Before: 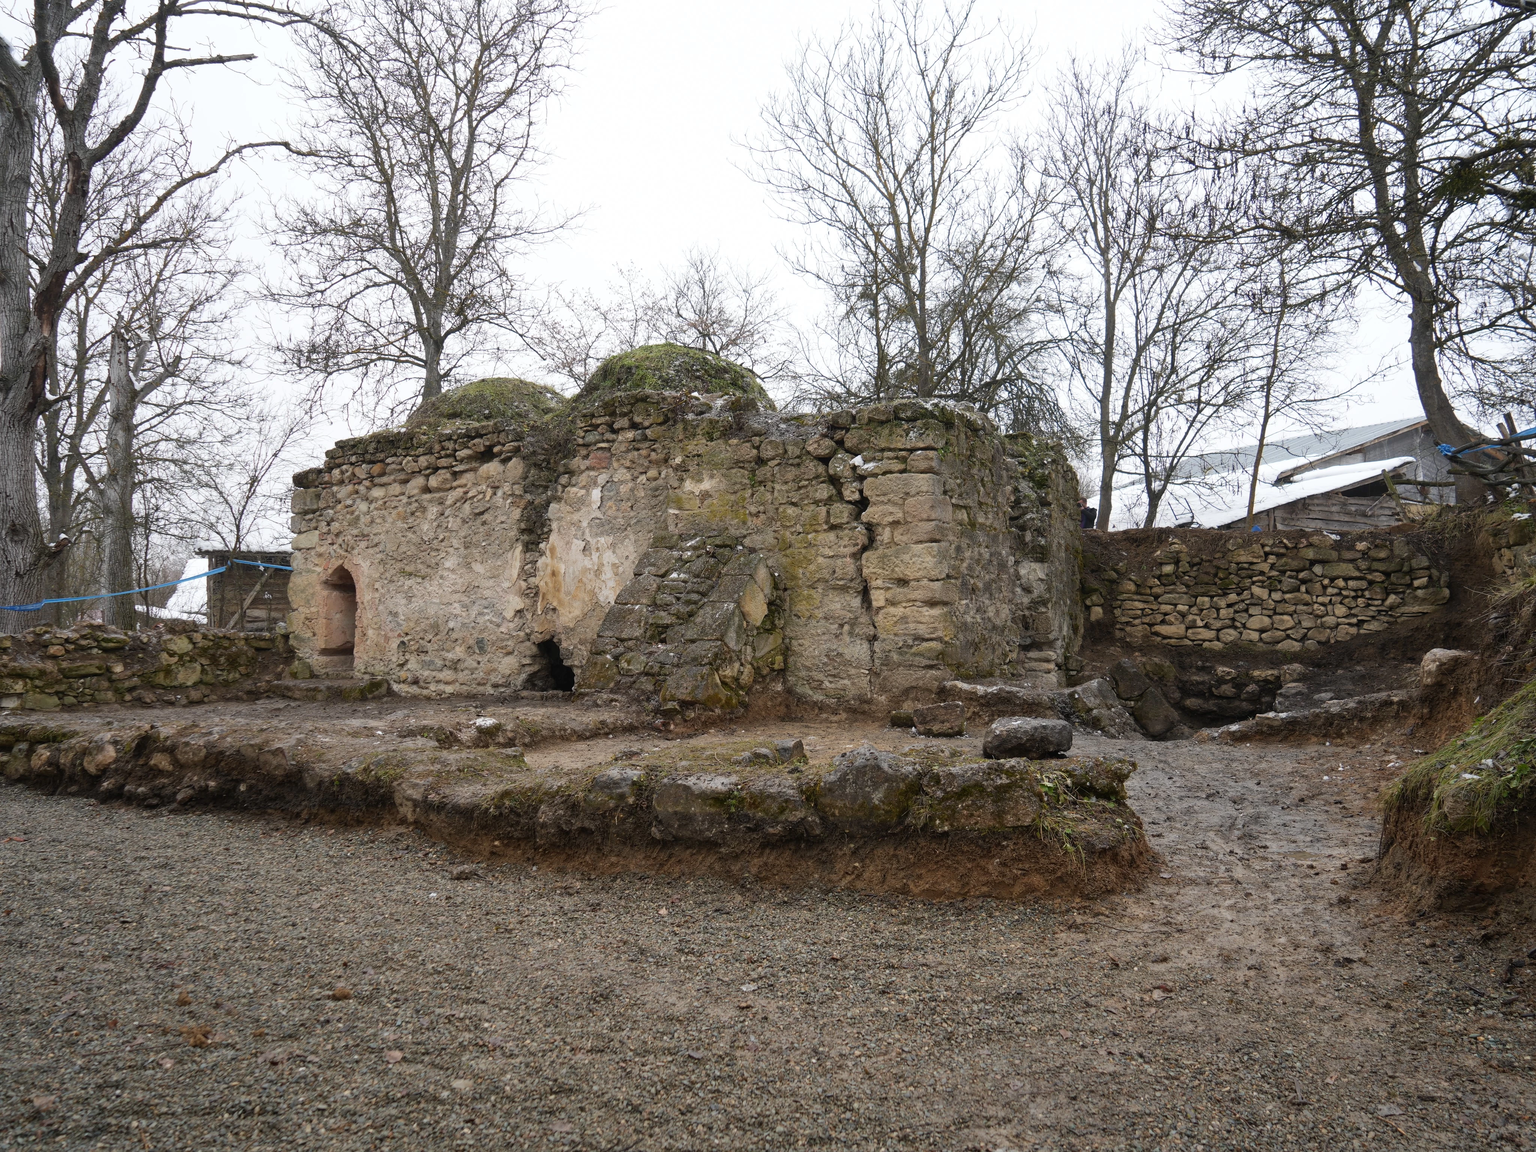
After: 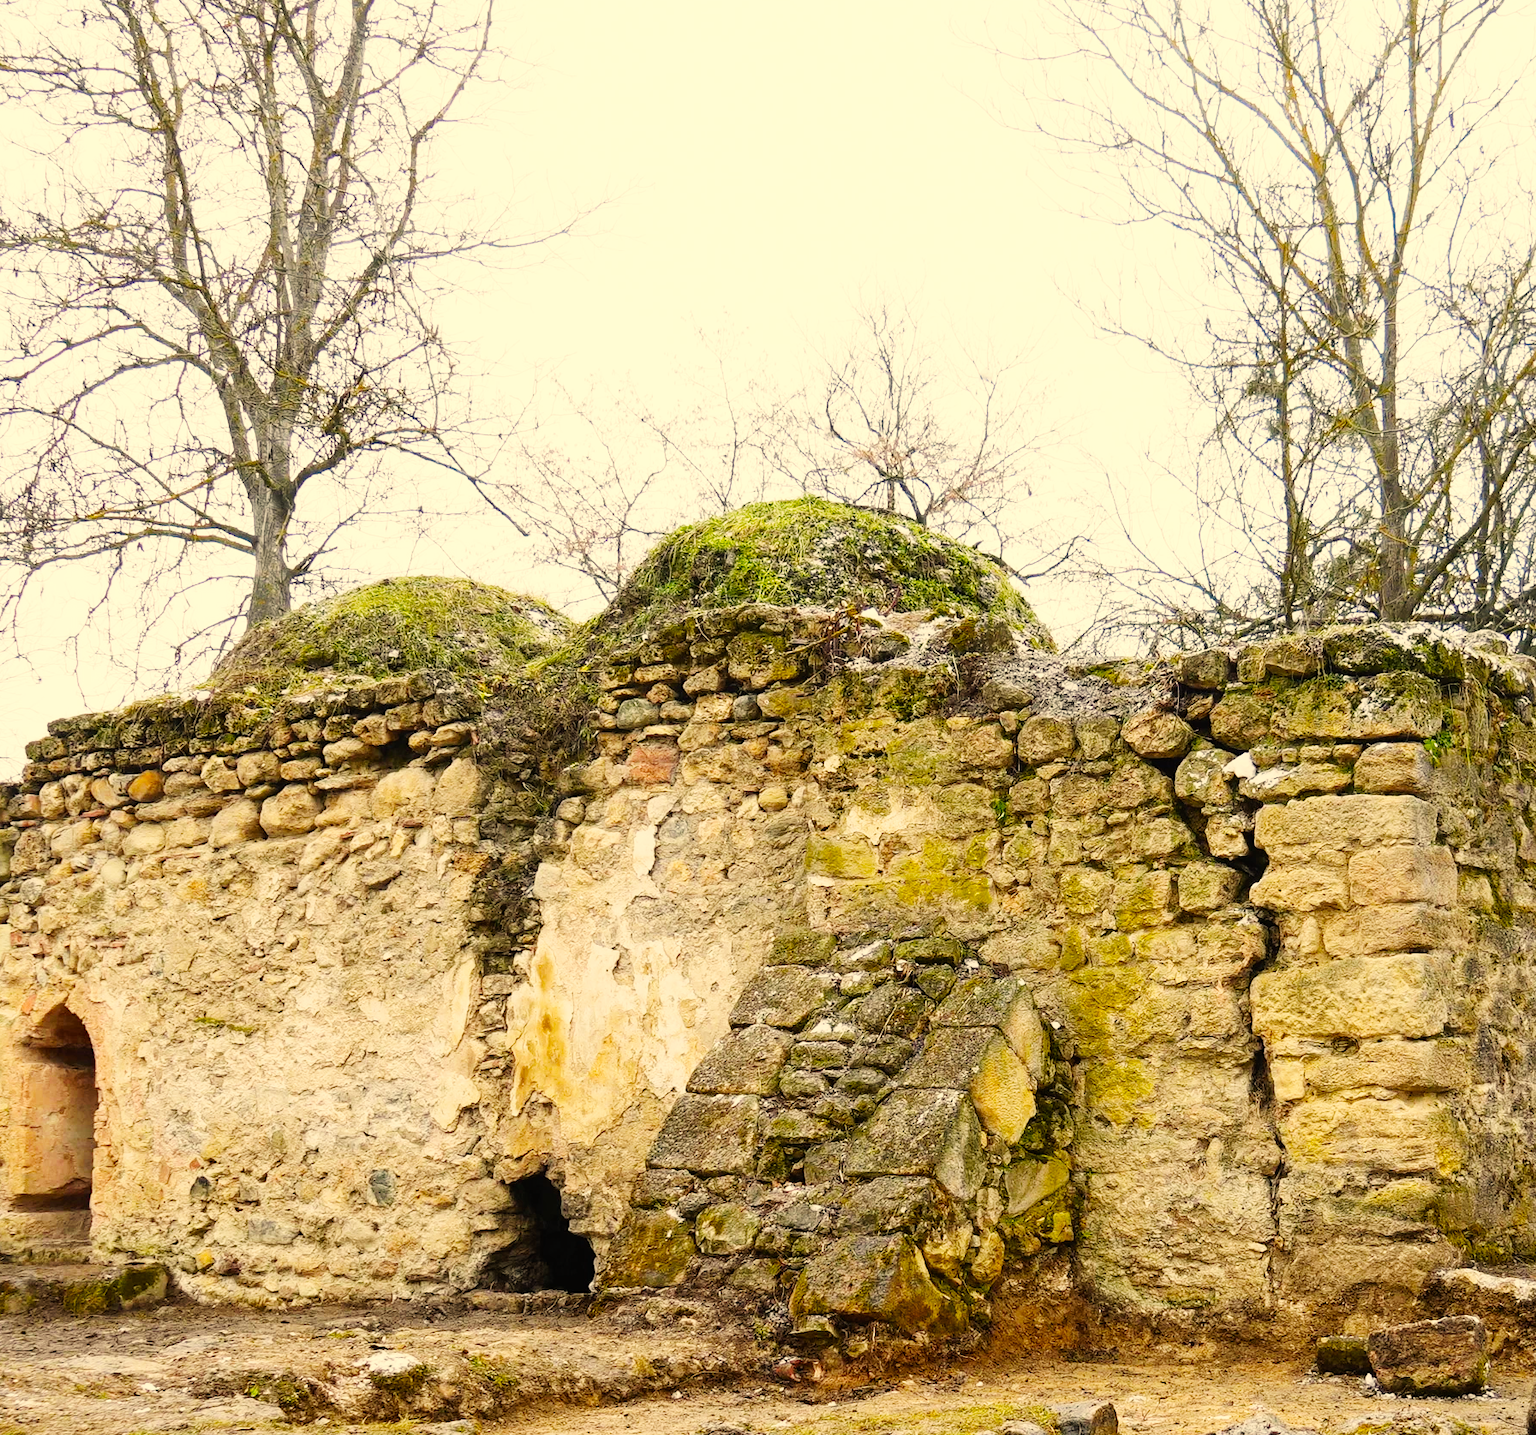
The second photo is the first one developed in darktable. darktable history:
color correction: highlights a* 2.71, highlights b* 22.79
base curve: curves: ch0 [(0, 0) (0, 0.001) (0.001, 0.001) (0.004, 0.002) (0.007, 0.004) (0.015, 0.013) (0.033, 0.045) (0.052, 0.096) (0.075, 0.17) (0.099, 0.241) (0.163, 0.42) (0.219, 0.55) (0.259, 0.616) (0.327, 0.722) (0.365, 0.765) (0.522, 0.873) (0.547, 0.881) (0.689, 0.919) (0.826, 0.952) (1, 1)], preserve colors none
crop: left 20.474%, top 10.91%, right 35.738%, bottom 34.521%
color balance rgb: perceptual saturation grading › global saturation 30.495%, global vibrance 20%
